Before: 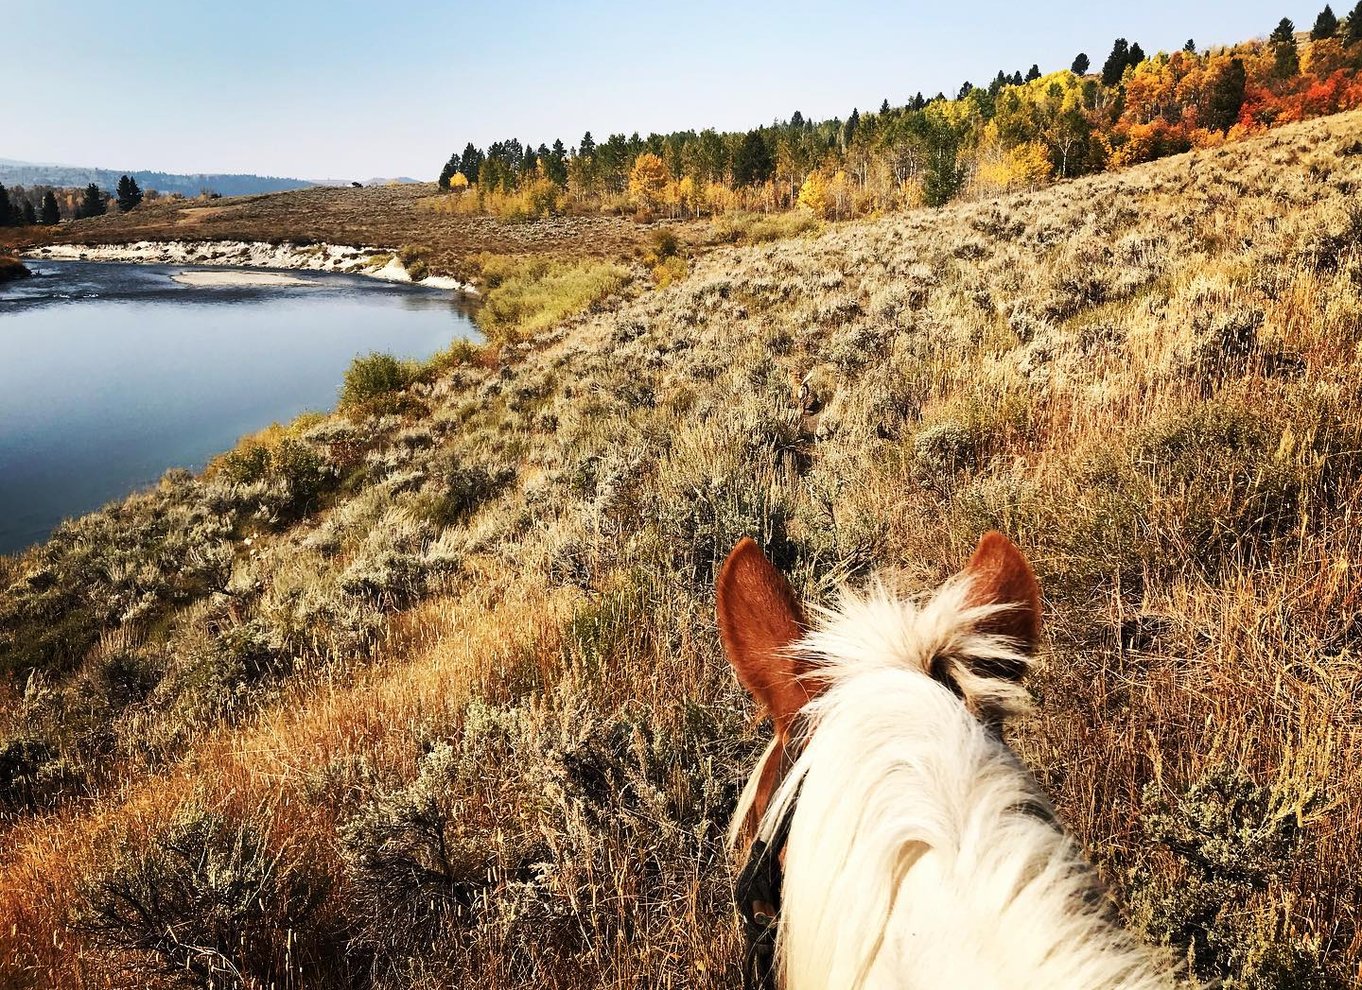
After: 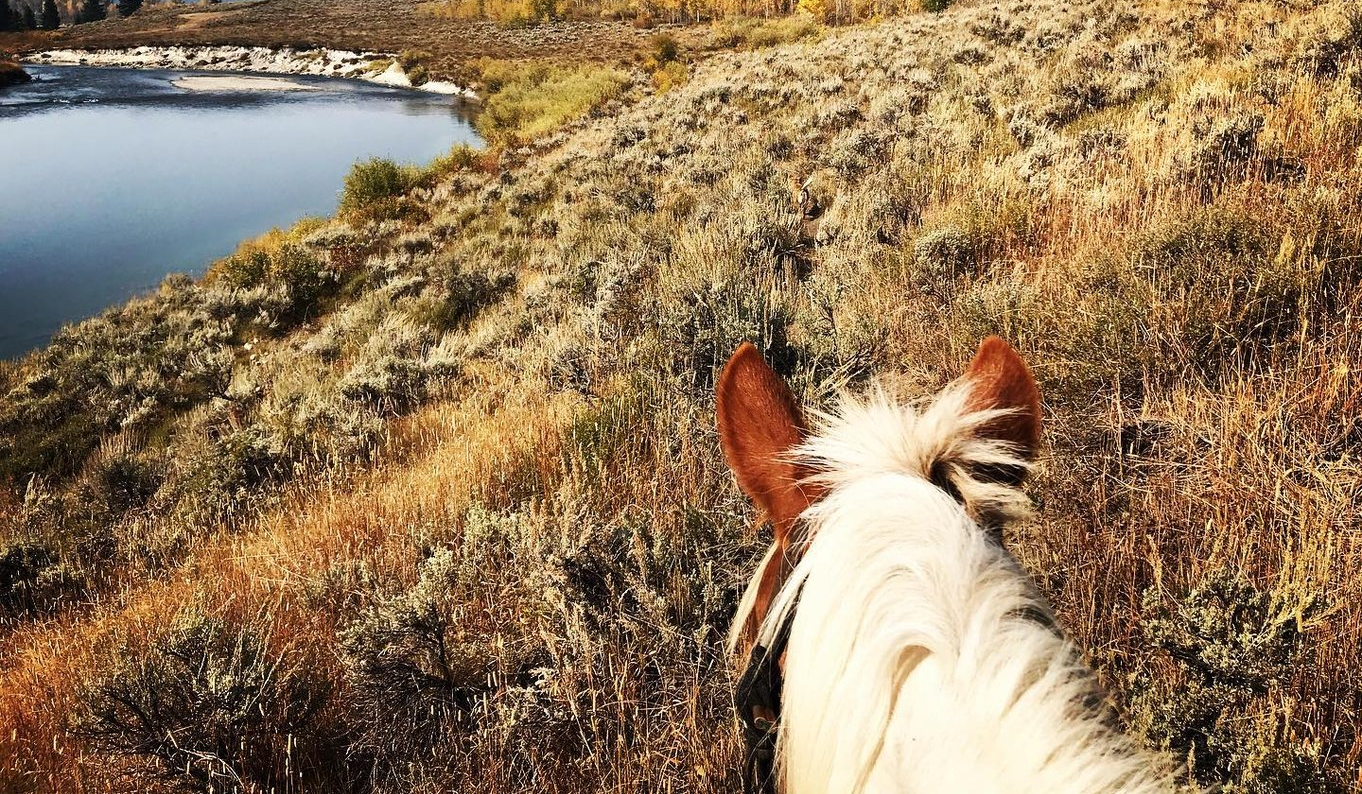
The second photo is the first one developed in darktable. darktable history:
crop and rotate: top 19.786%
